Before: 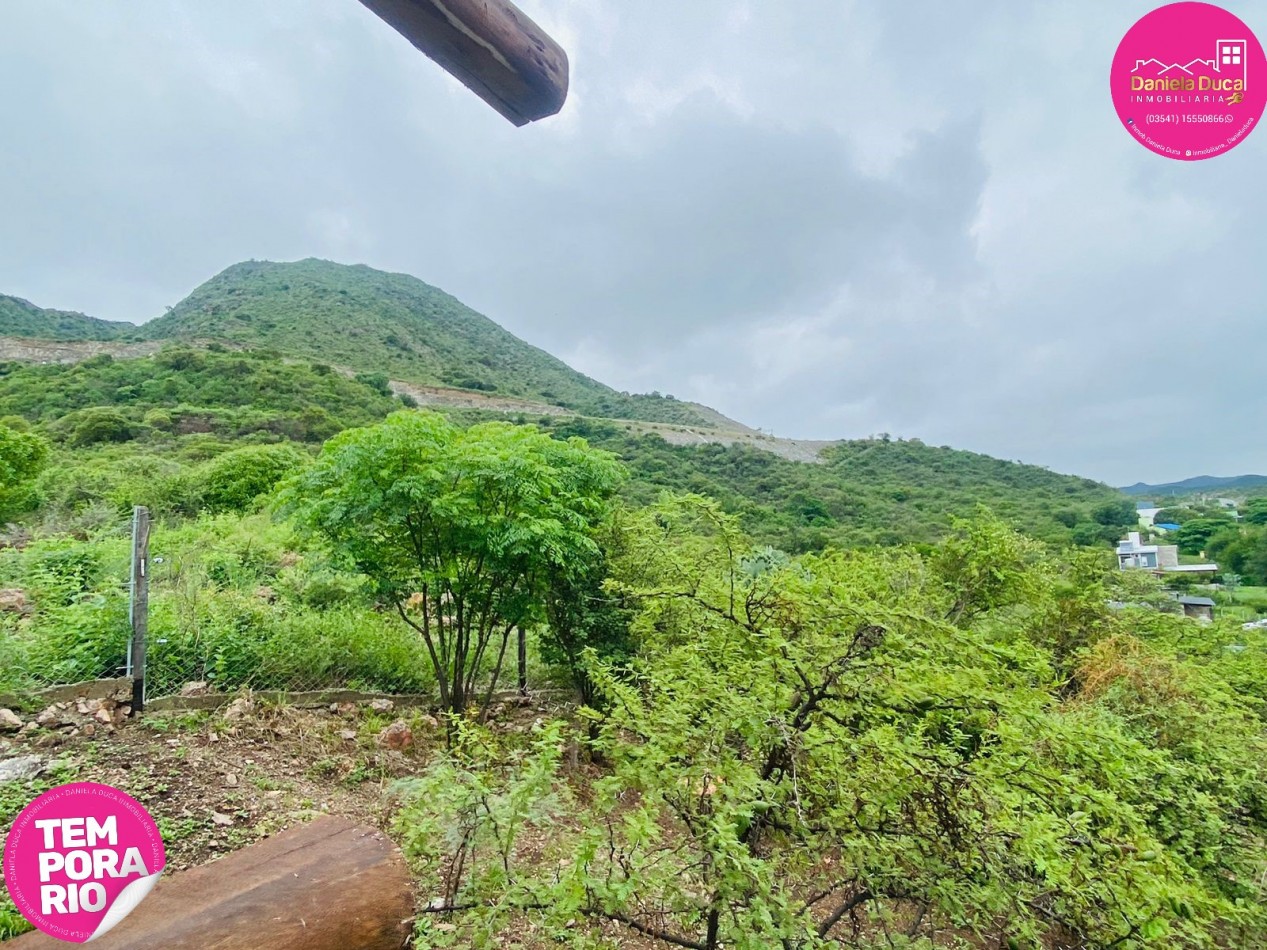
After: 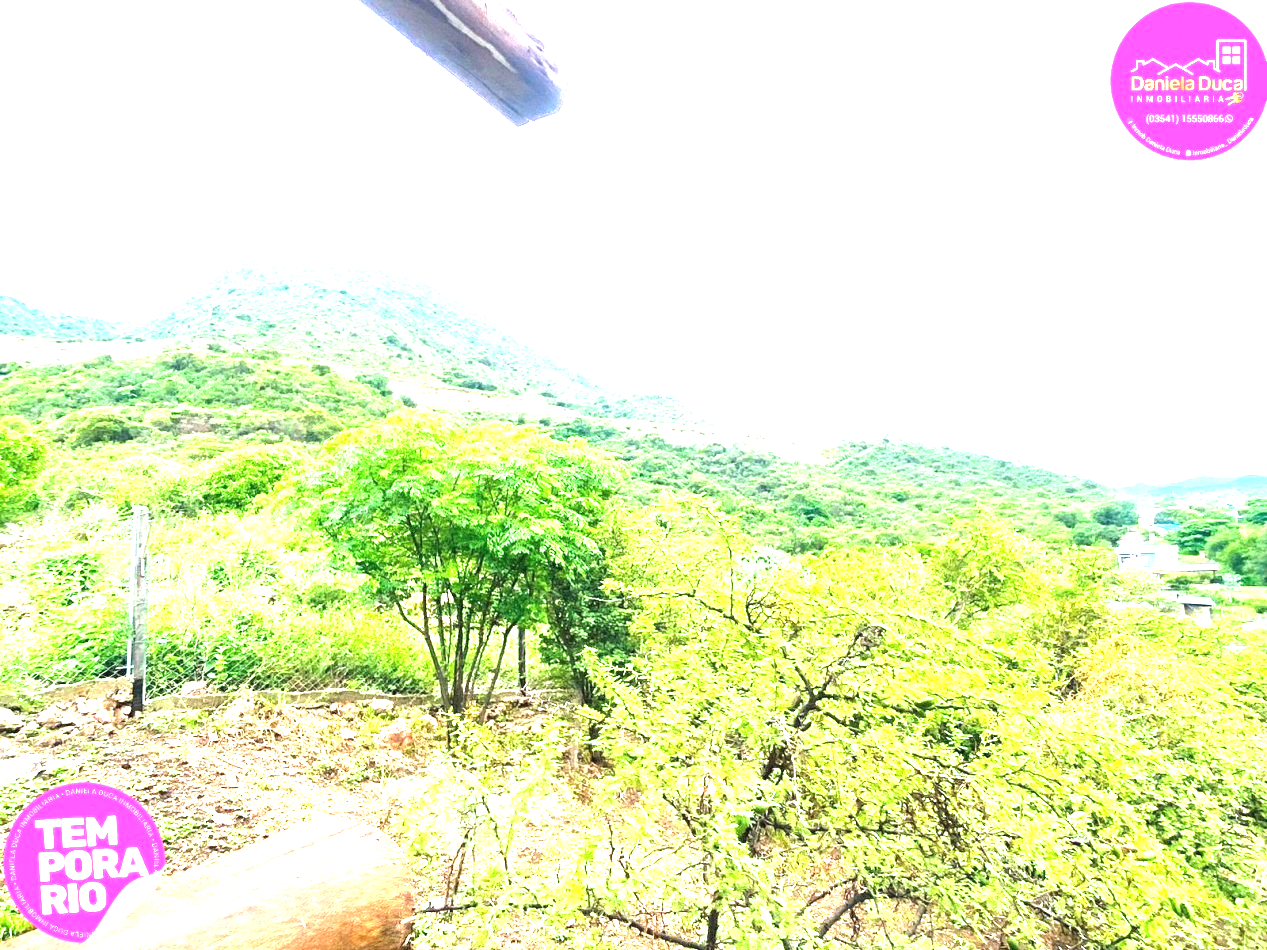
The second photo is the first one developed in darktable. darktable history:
exposure: black level correction 0, exposure 2.001 EV, compensate exposure bias true, compensate highlight preservation false
tone equalizer: -8 EV -0.387 EV, -7 EV -0.421 EV, -6 EV -0.34 EV, -5 EV -0.209 EV, -3 EV 0.209 EV, -2 EV 0.352 EV, -1 EV 0.364 EV, +0 EV 0.416 EV
